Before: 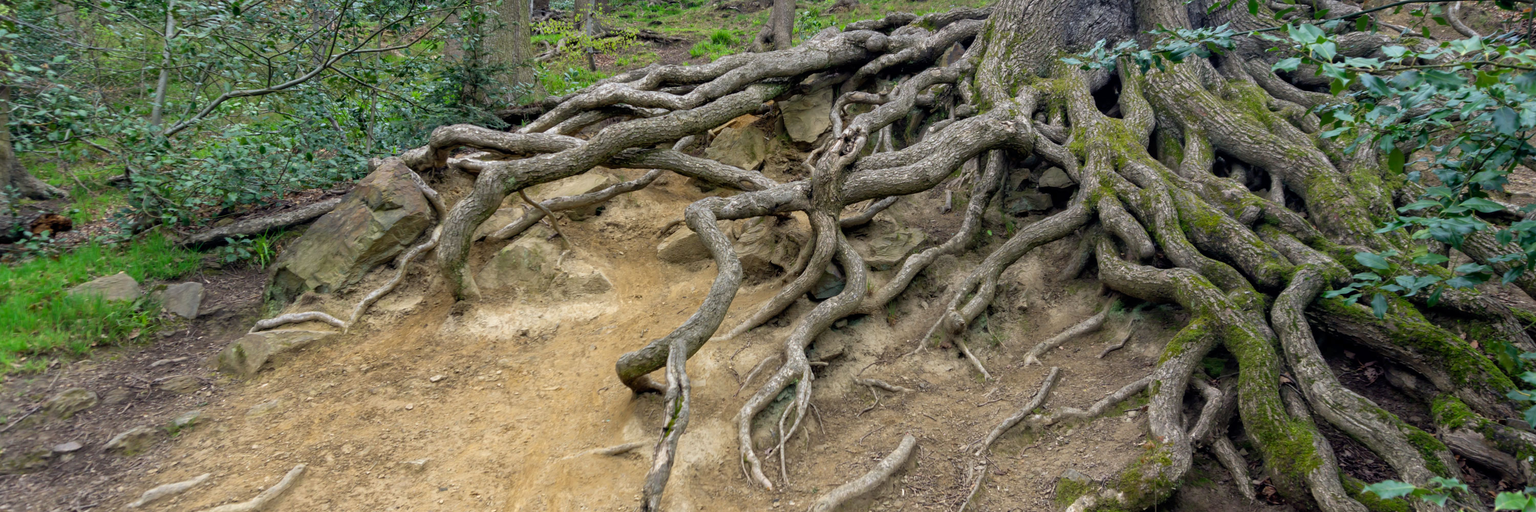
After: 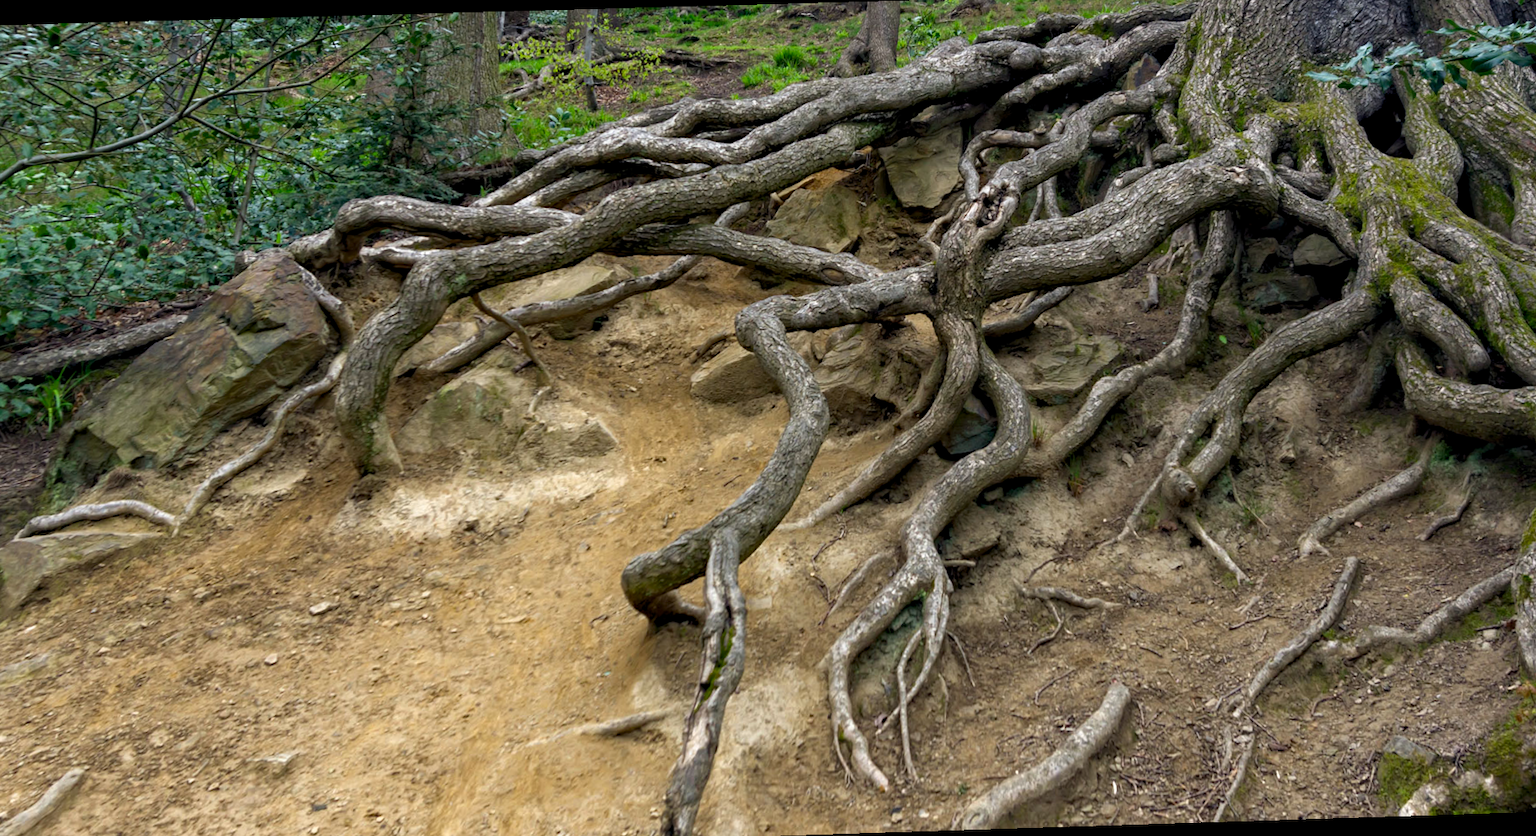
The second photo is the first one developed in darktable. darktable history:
crop and rotate: left 14.385%, right 18.948%
shadows and highlights: shadows 0, highlights 40
haze removal: compatibility mode true, adaptive false
white balance: red 1, blue 1
contrast brightness saturation: brightness -0.09
rotate and perspective: rotation -1.68°, lens shift (vertical) -0.146, crop left 0.049, crop right 0.912, crop top 0.032, crop bottom 0.96
levels: levels [0.016, 0.492, 0.969]
